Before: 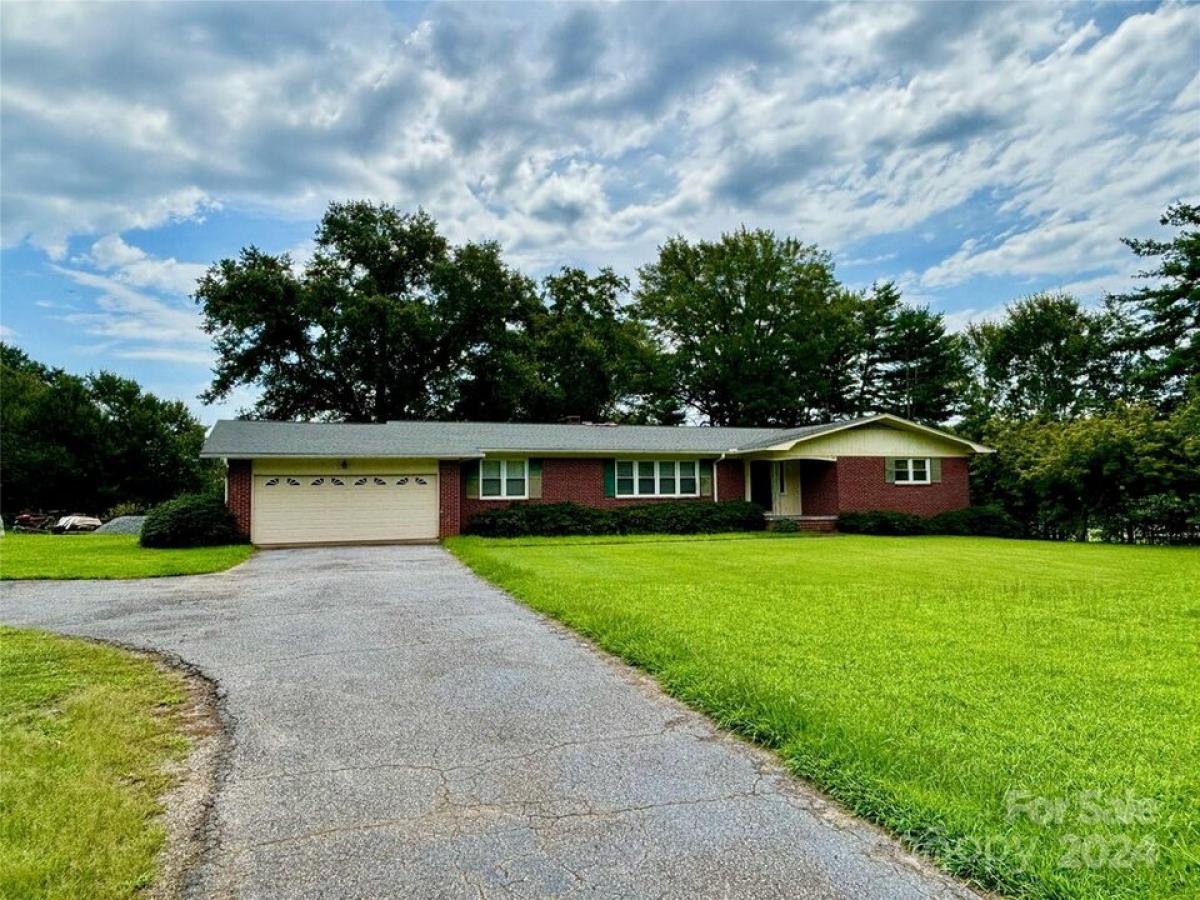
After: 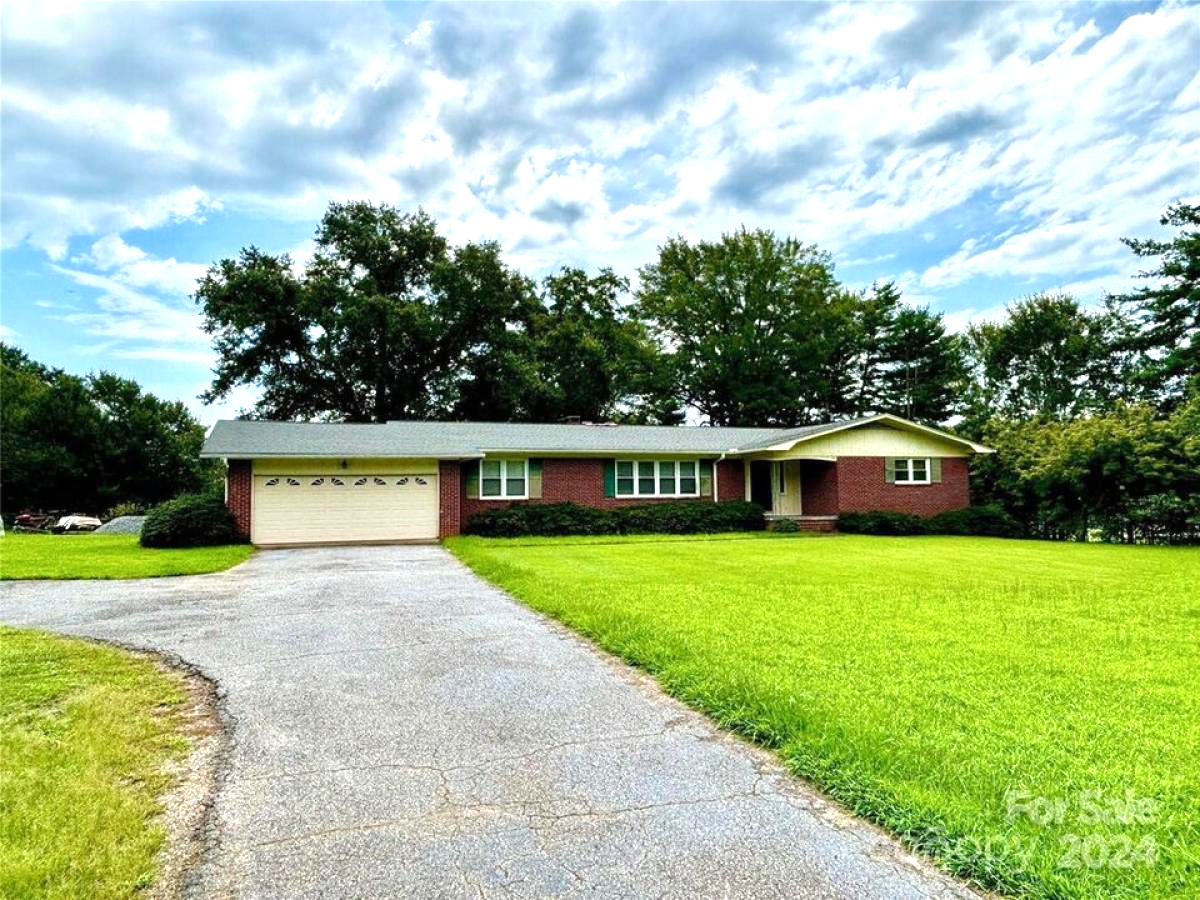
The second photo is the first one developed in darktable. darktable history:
shadows and highlights: radius 113.66, shadows 51.61, white point adjustment 9.14, highlights -4.23, soften with gaussian
color balance rgb: power › hue 307.5°, perceptual saturation grading › global saturation 0.492%, perceptual brilliance grading › global brilliance 9.343%, perceptual brilliance grading › shadows 15.046%, global vibrance 9.479%
